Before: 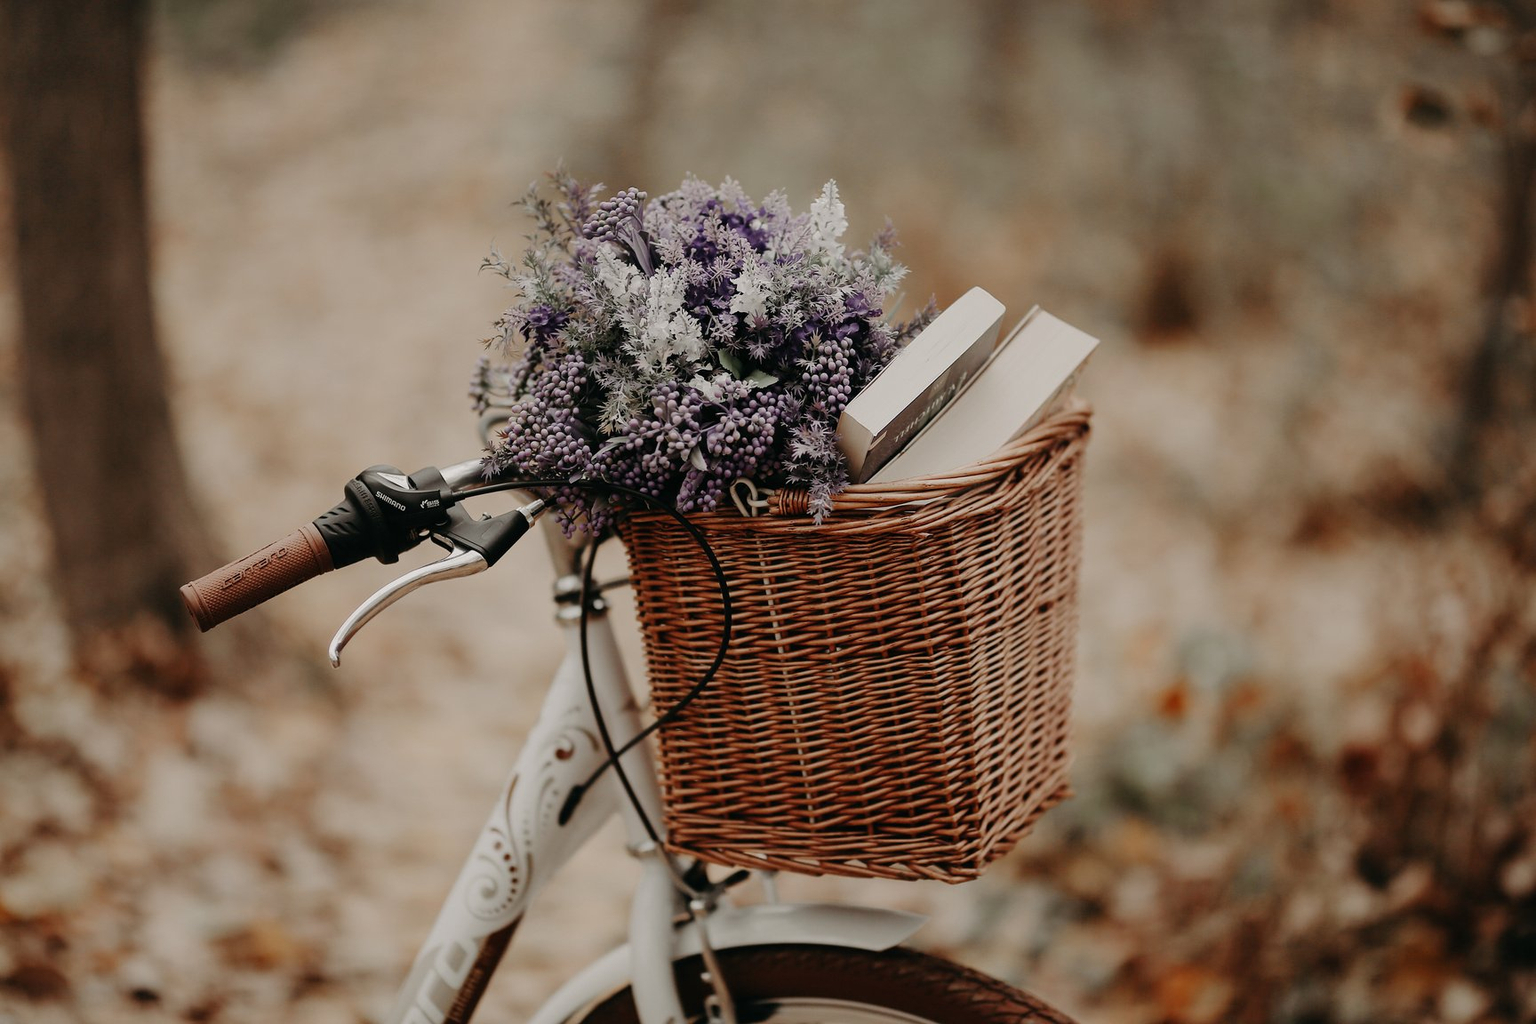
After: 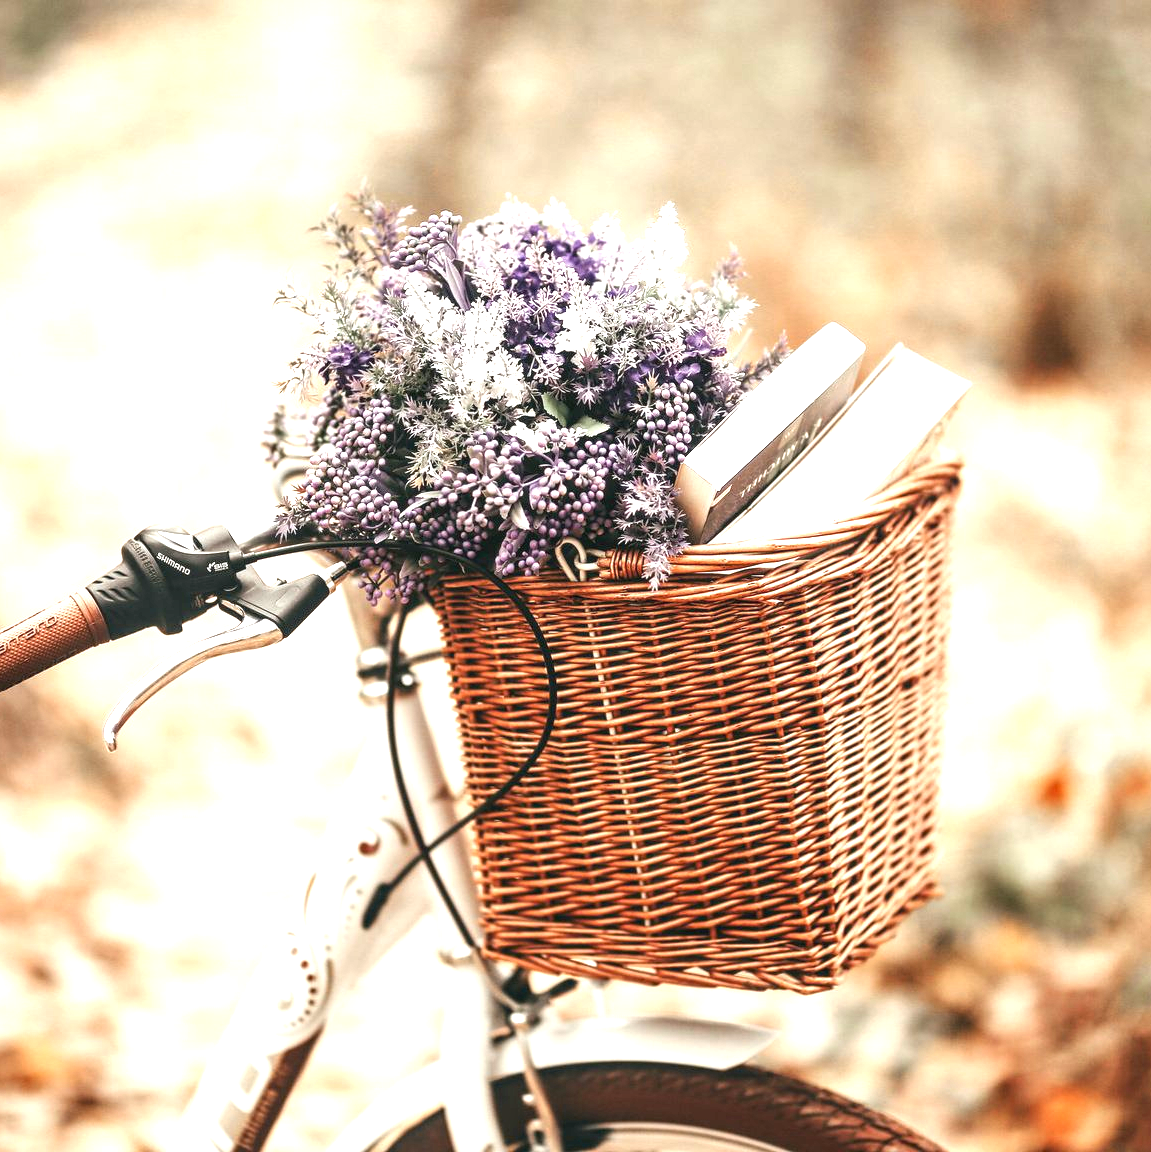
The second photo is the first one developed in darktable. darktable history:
exposure: black level correction 0, exposure 1.975 EV, compensate exposure bias true, compensate highlight preservation false
local contrast: on, module defaults
crop: left 15.419%, right 17.914%
